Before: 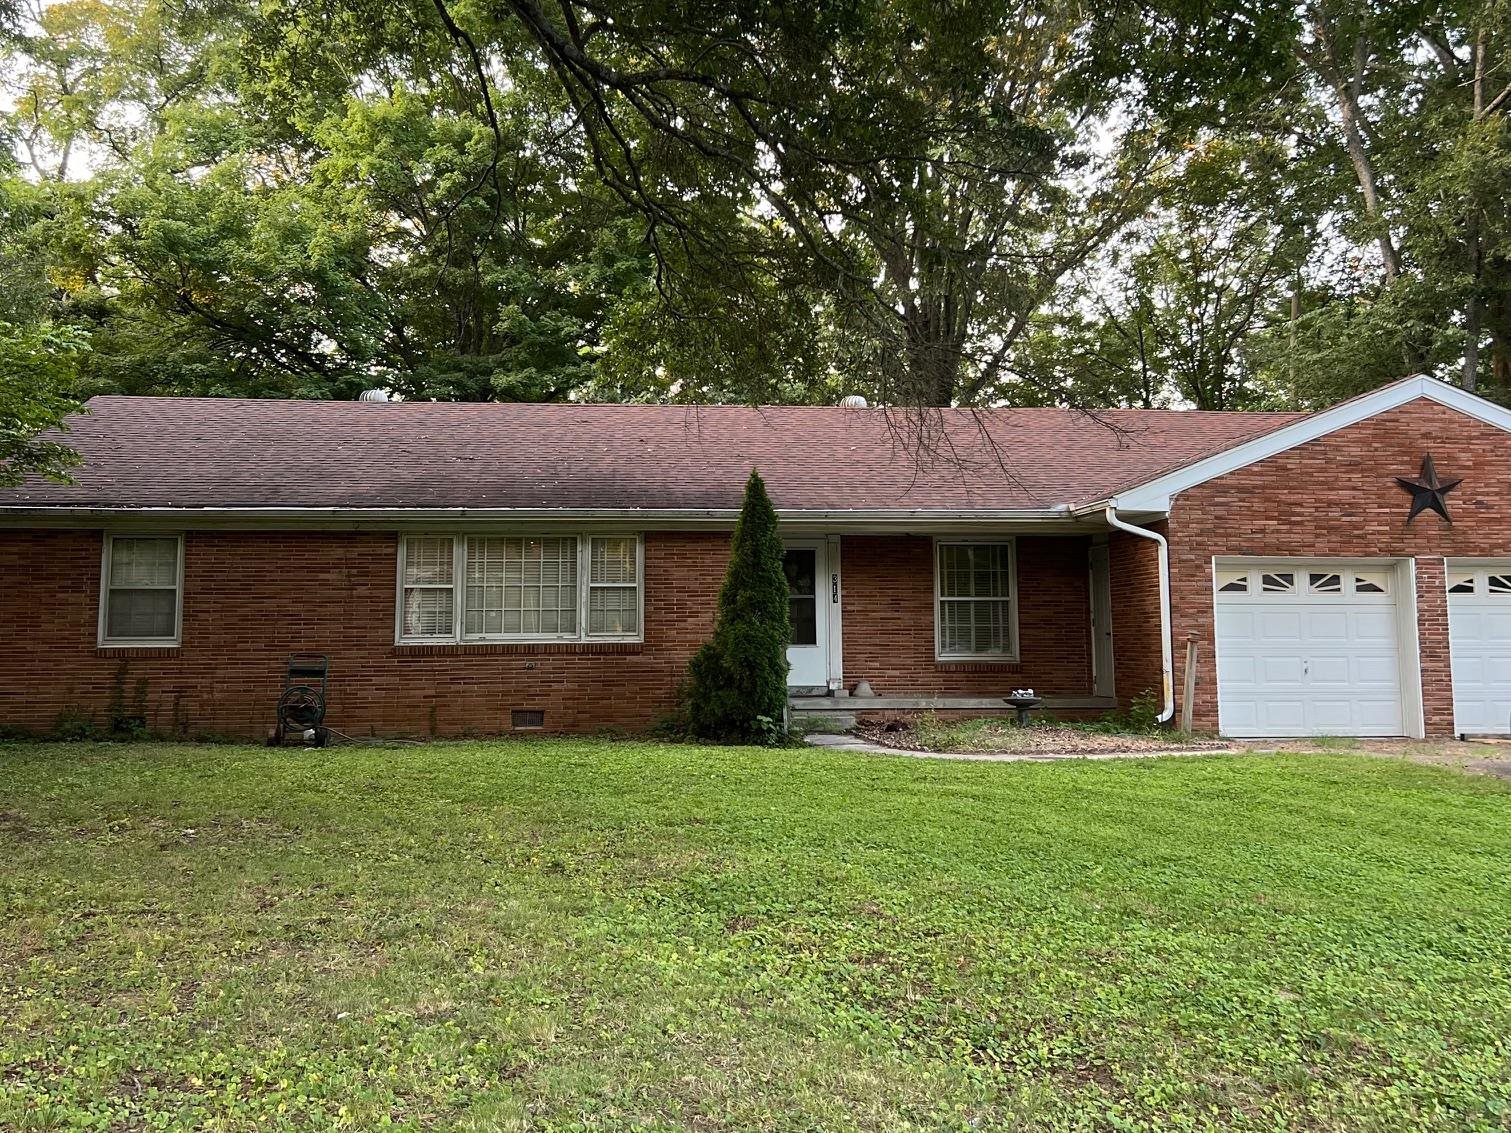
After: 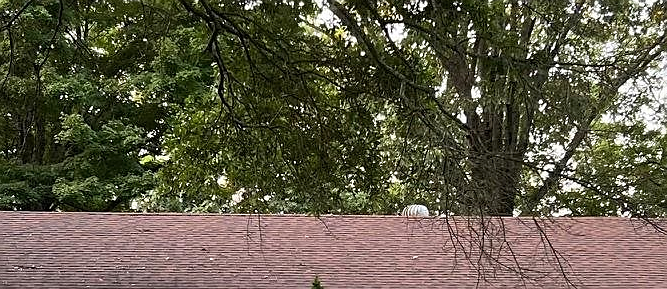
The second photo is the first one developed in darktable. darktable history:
crop: left 29.015%, top 16.858%, right 26.805%, bottom 57.591%
sharpen: radius 0.97, amount 0.603
